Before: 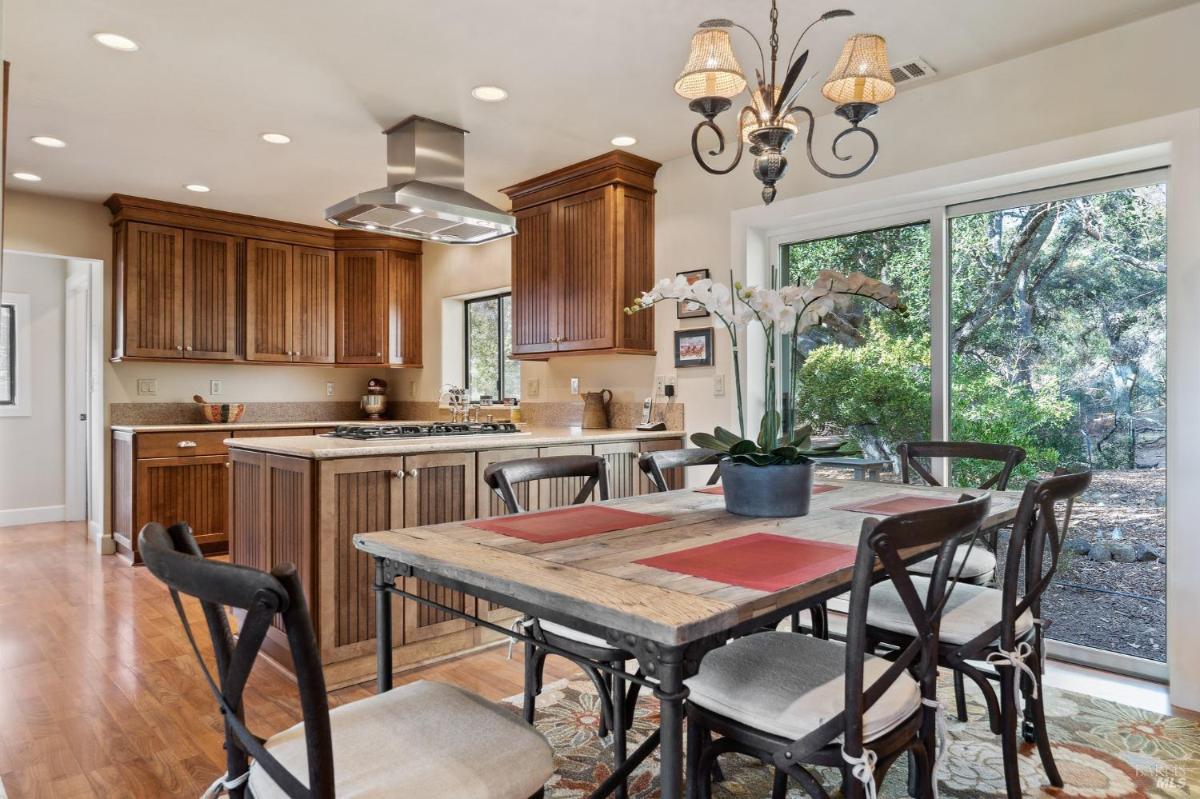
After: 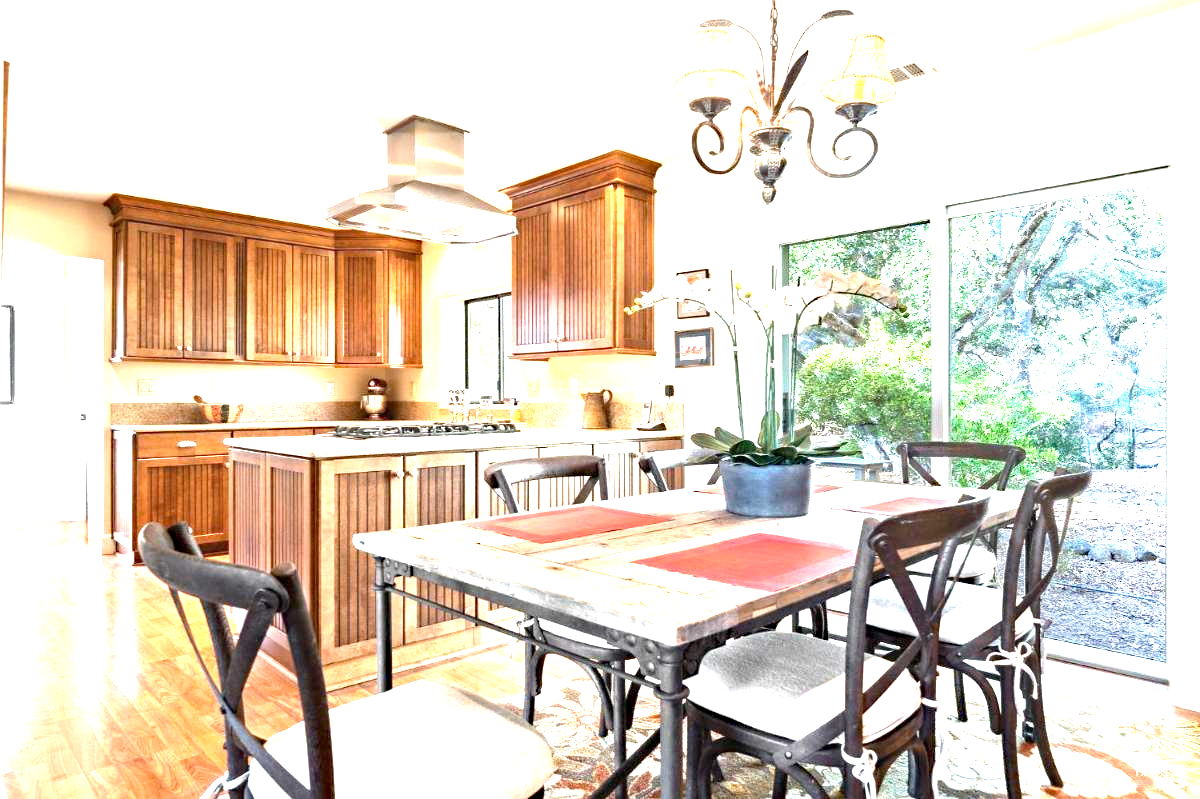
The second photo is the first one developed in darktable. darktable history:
haze removal: compatibility mode true, adaptive false
exposure: black level correction 0, exposure 2.17 EV, compensate highlight preservation false
